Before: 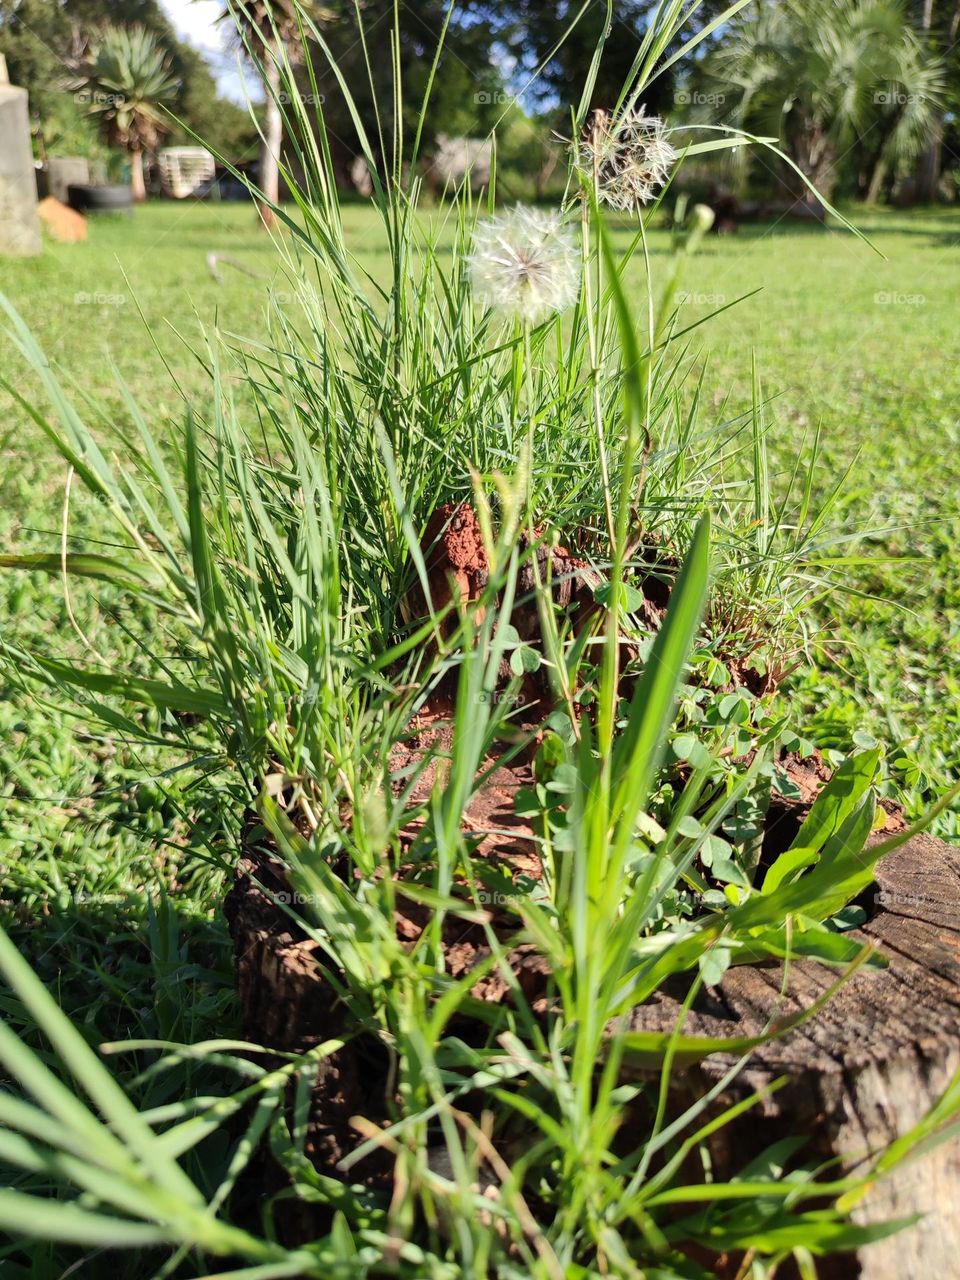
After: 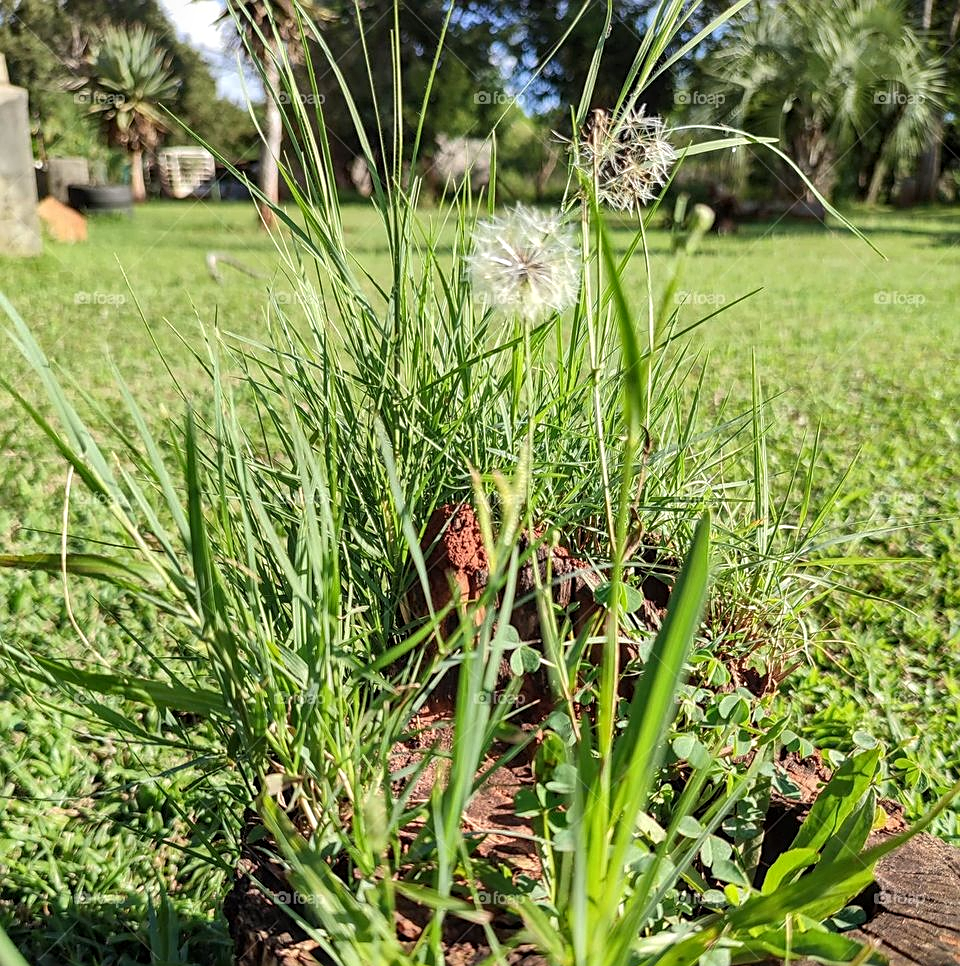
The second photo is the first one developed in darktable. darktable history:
crop: bottom 24.5%
sharpen: on, module defaults
local contrast: on, module defaults
